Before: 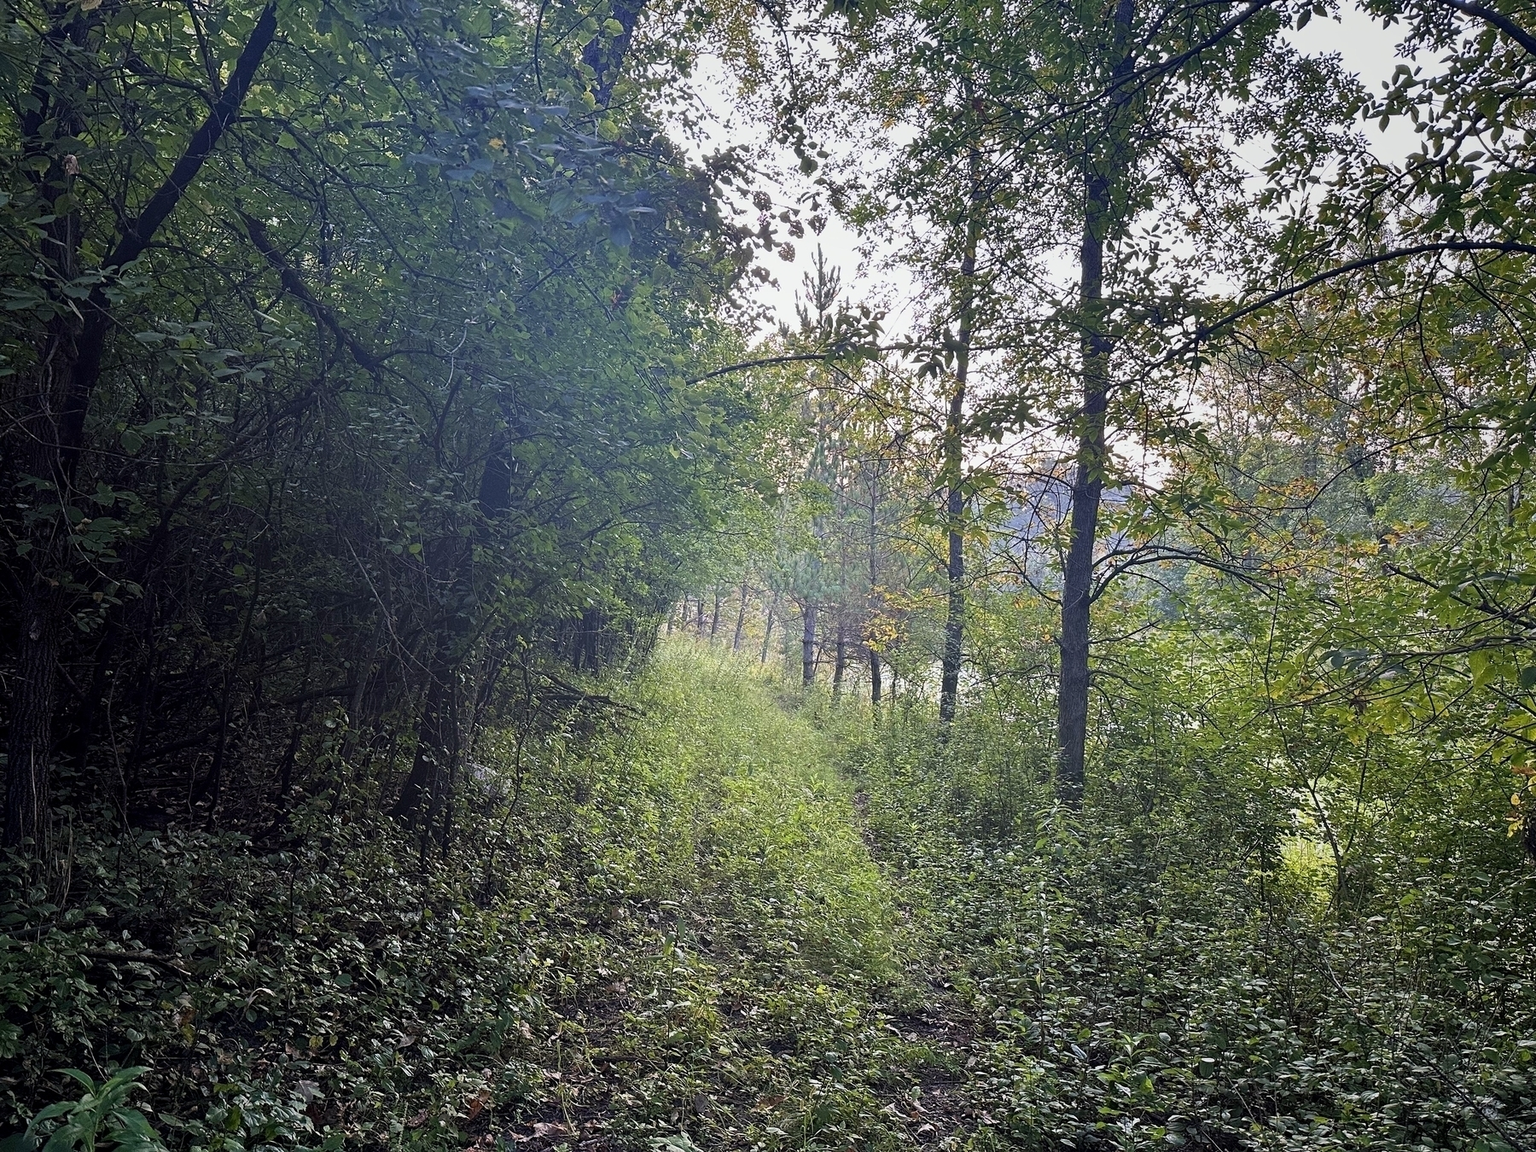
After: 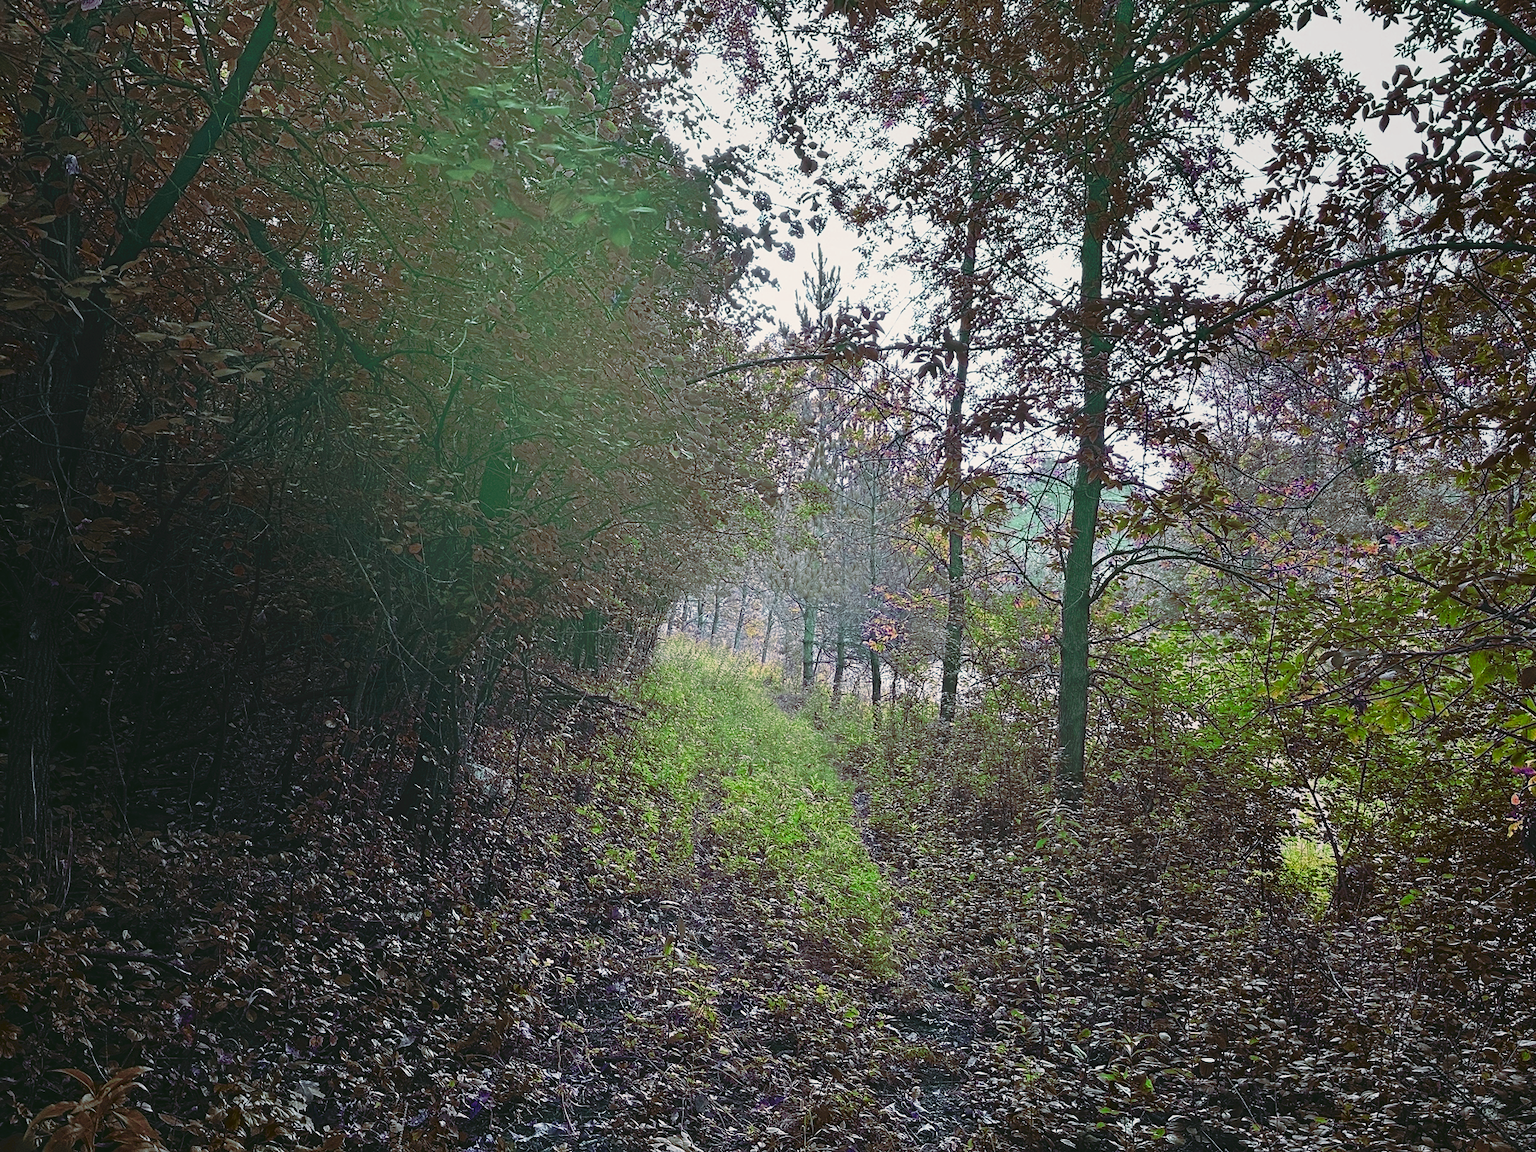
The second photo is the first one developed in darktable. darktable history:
tone curve: curves: ch0 [(0, 0) (0.003, 0.026) (0.011, 0.024) (0.025, 0.022) (0.044, 0.031) (0.069, 0.067) (0.1, 0.094) (0.136, 0.102) (0.177, 0.14) (0.224, 0.189) (0.277, 0.238) (0.335, 0.325) (0.399, 0.379) (0.468, 0.453) (0.543, 0.528) (0.623, 0.609) (0.709, 0.695) (0.801, 0.793) (0.898, 0.898) (1, 1)], preserve colors none
color look up table: target L [87.08, 84.26, 57.29, 77.81, 62.37, 34.13, 79.53, 58.73, 64.85, 36.8, 62.18, 56.64, 45.62, 13.72, 40.86, 20.88, 17.16, 58.46, 58.48, 55.69, 43.98, 70.49, 44.74, 62.82, 73.58, 57.41, 30.63, 48.35, 38.49, 13.53, 87.28, 81.97, 83.4, 62.56, 70.5, 89.43, 62.49, 52.34, 43.87, 70.08, 28.72, 40.3, 15.24, 94.97, 91.53, 78.18, 83.01, 61.46, 27.39], target a [-19.3, 1.798, 52.08, -47.17, 18.92, 60.2, -3.223, -54.71, 5.942, 50.86, -23.35, -18.54, -41.66, 36.17, -4.077, 31.07, 0.572, 55.88, 22.26, 32.99, 63.7, -25.51, 71.28, -20.11, -37.19, -36.36, 46.8, -26.96, -20.11, 27.72, -5.395, -24.41, -20.39, -34.77, -28.96, -32.18, -35.08, -2.865, -13.93, -32.12, -19.74, -21.21, -1.141, -6.657, -39.21, -10.42, -62.19, -19.74, -0.889], target b [32.72, 80.09, 49.18, 73.46, -29.73, -55.81, 22.12, 46.78, -15.26, 0.221, 58.28, 22.3, 26.74, -44.06, 36.78, 3.316, 22.37, 4.195, -49.82, -35.01, 19.36, -7.423, -56.86, -37.25, -14.52, -10.91, -31.32, -11.99, -8.554, -33.15, -4.982, -6.57, -2.433, -10.18, -8.259, -9.124, -10.93, -4.988, -1.877, -7.798, -4.979, -4.431, -0.342, 18.59, 52.46, 60.58, 67.74, 37.58, 20.81], num patches 49
